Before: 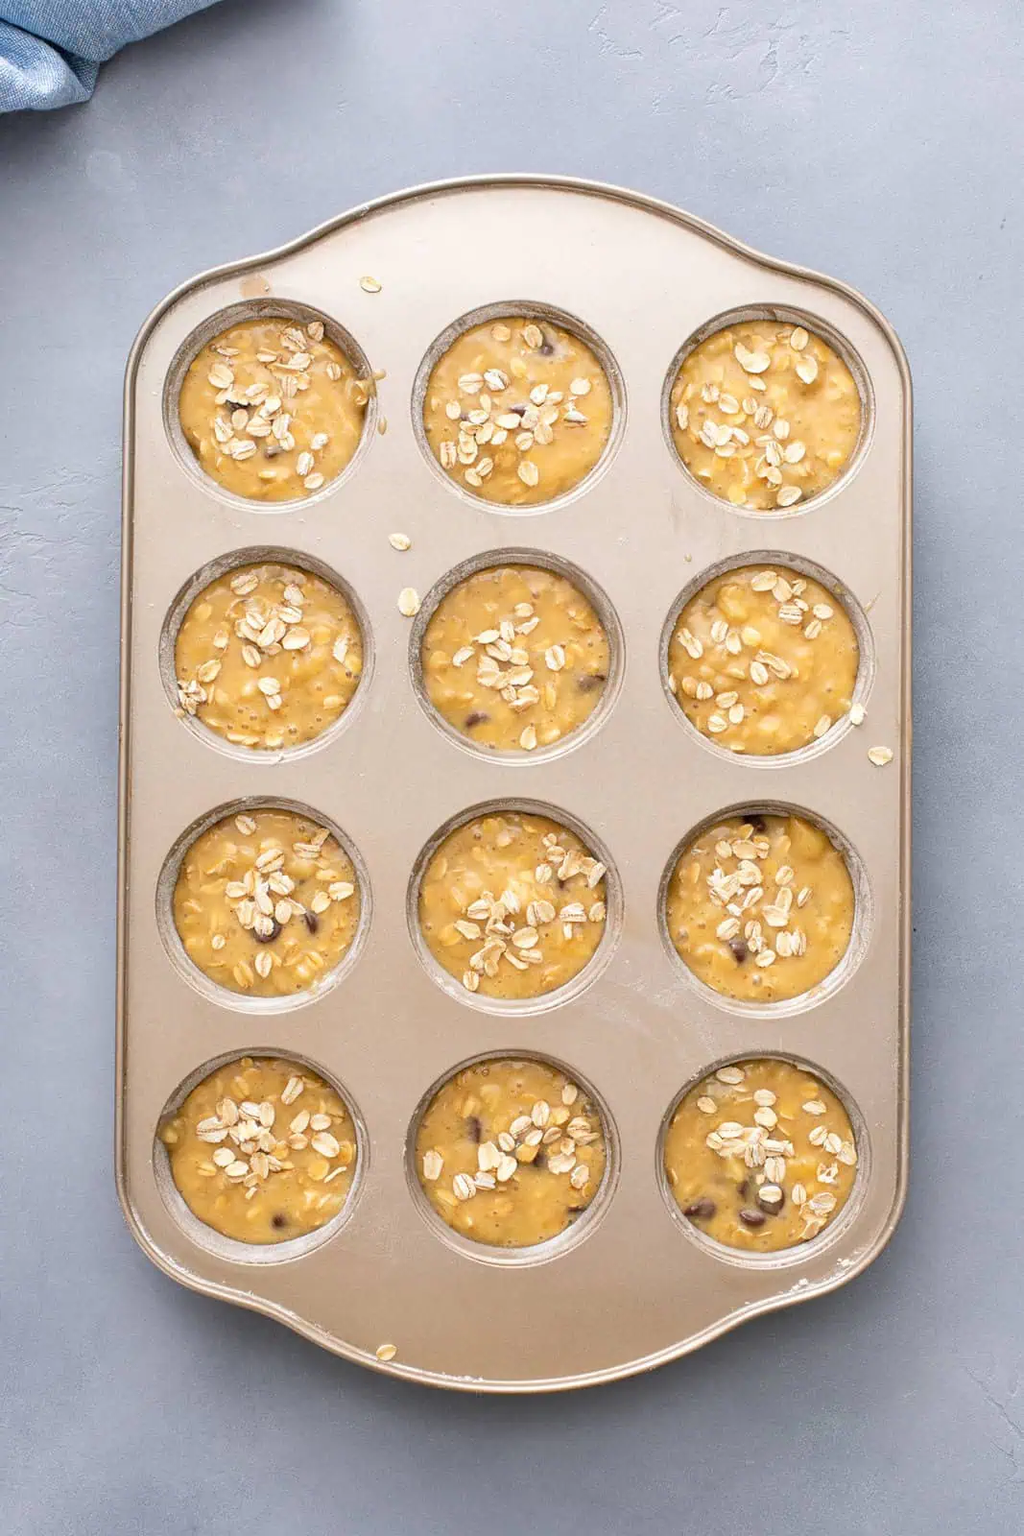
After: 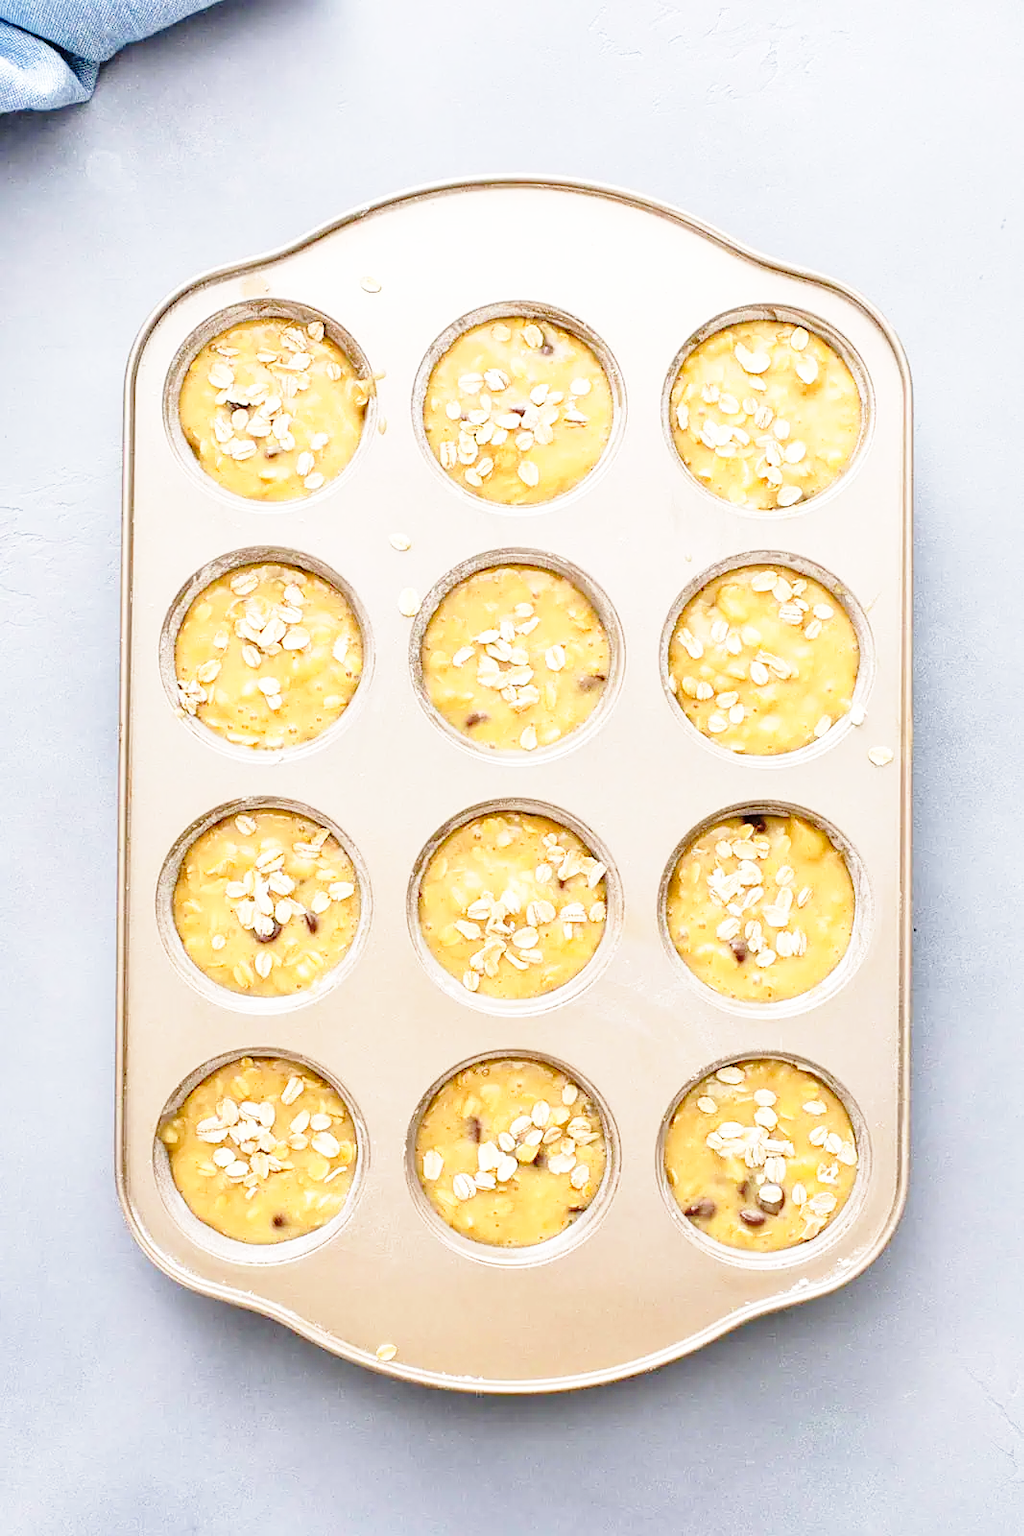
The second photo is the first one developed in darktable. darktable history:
sharpen: amount 0.204
base curve: curves: ch0 [(0, 0) (0.028, 0.03) (0.105, 0.232) (0.387, 0.748) (0.754, 0.968) (1, 1)], preserve colors none
